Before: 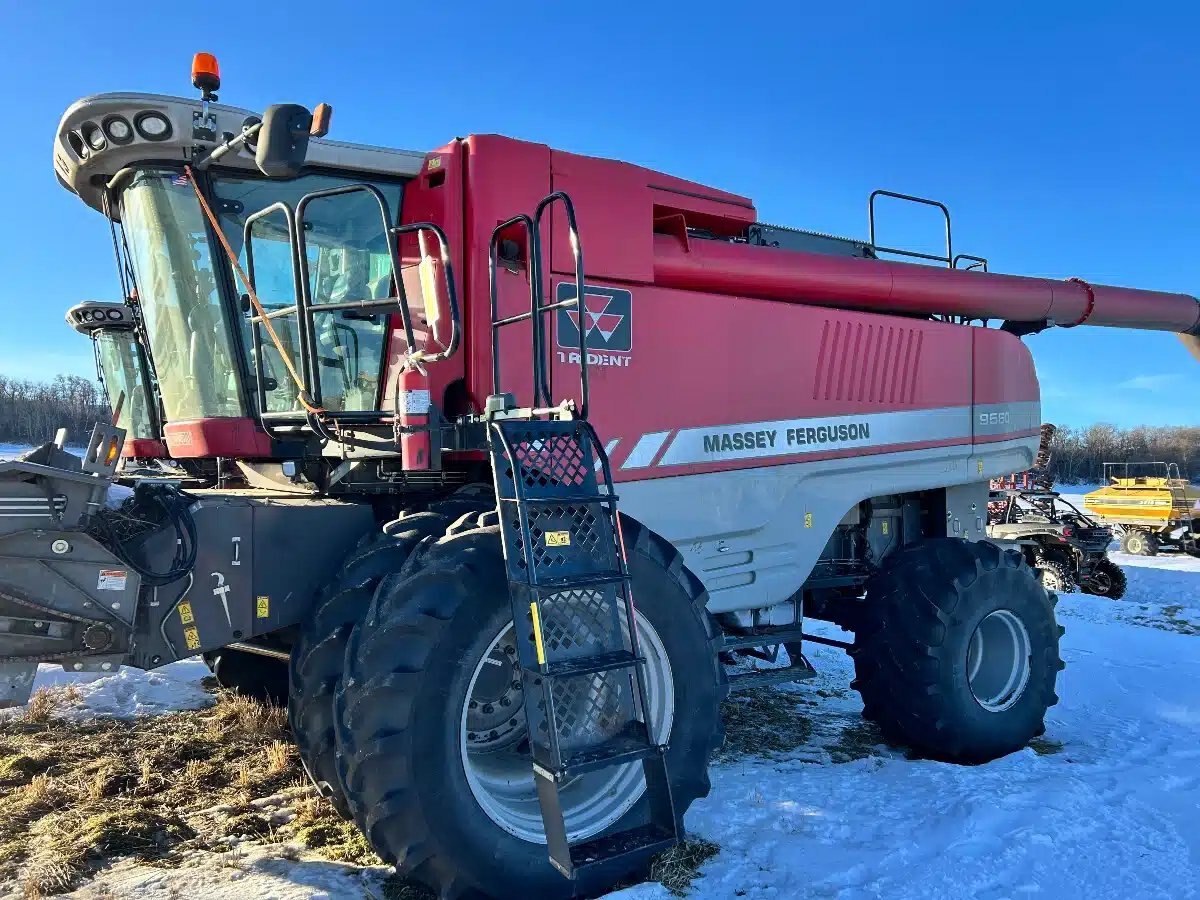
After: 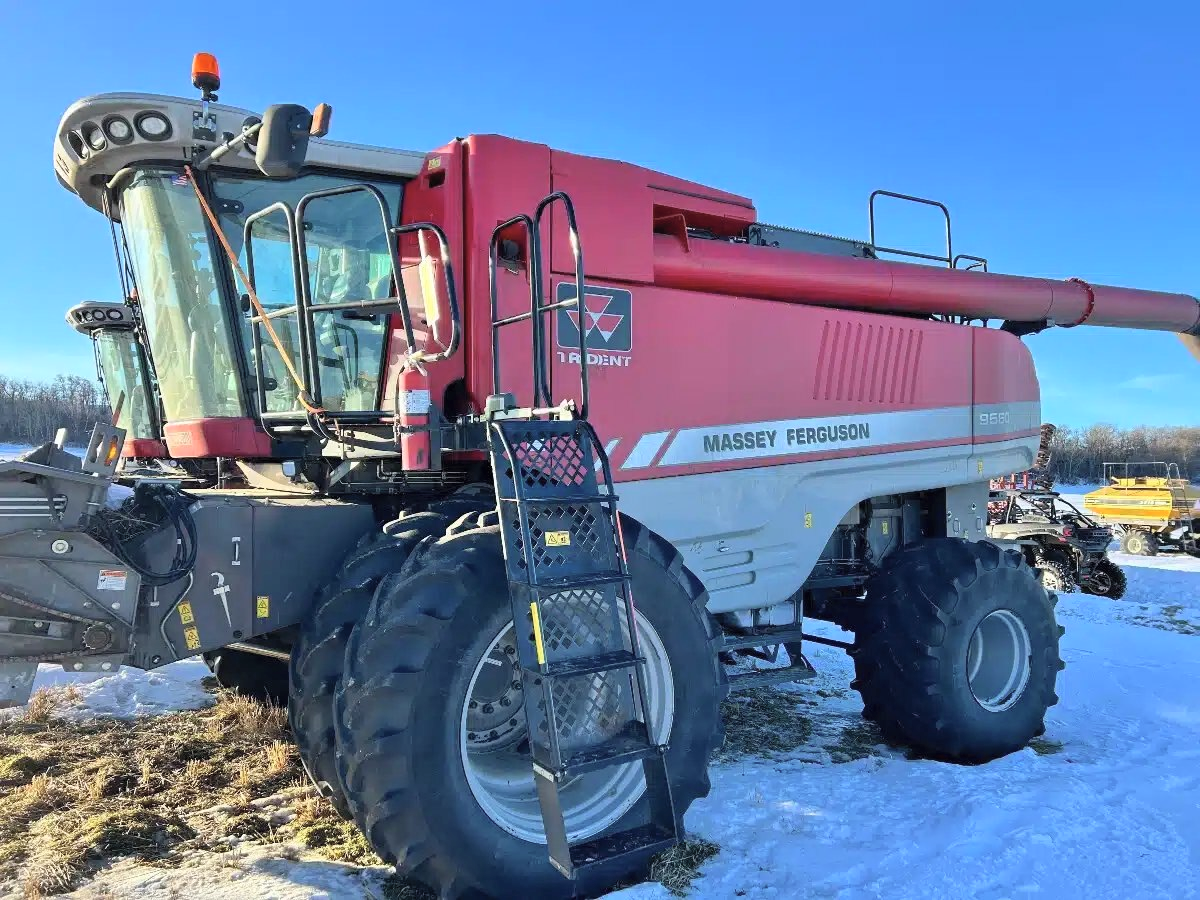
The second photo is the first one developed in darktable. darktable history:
contrast brightness saturation: brightness 0.147
